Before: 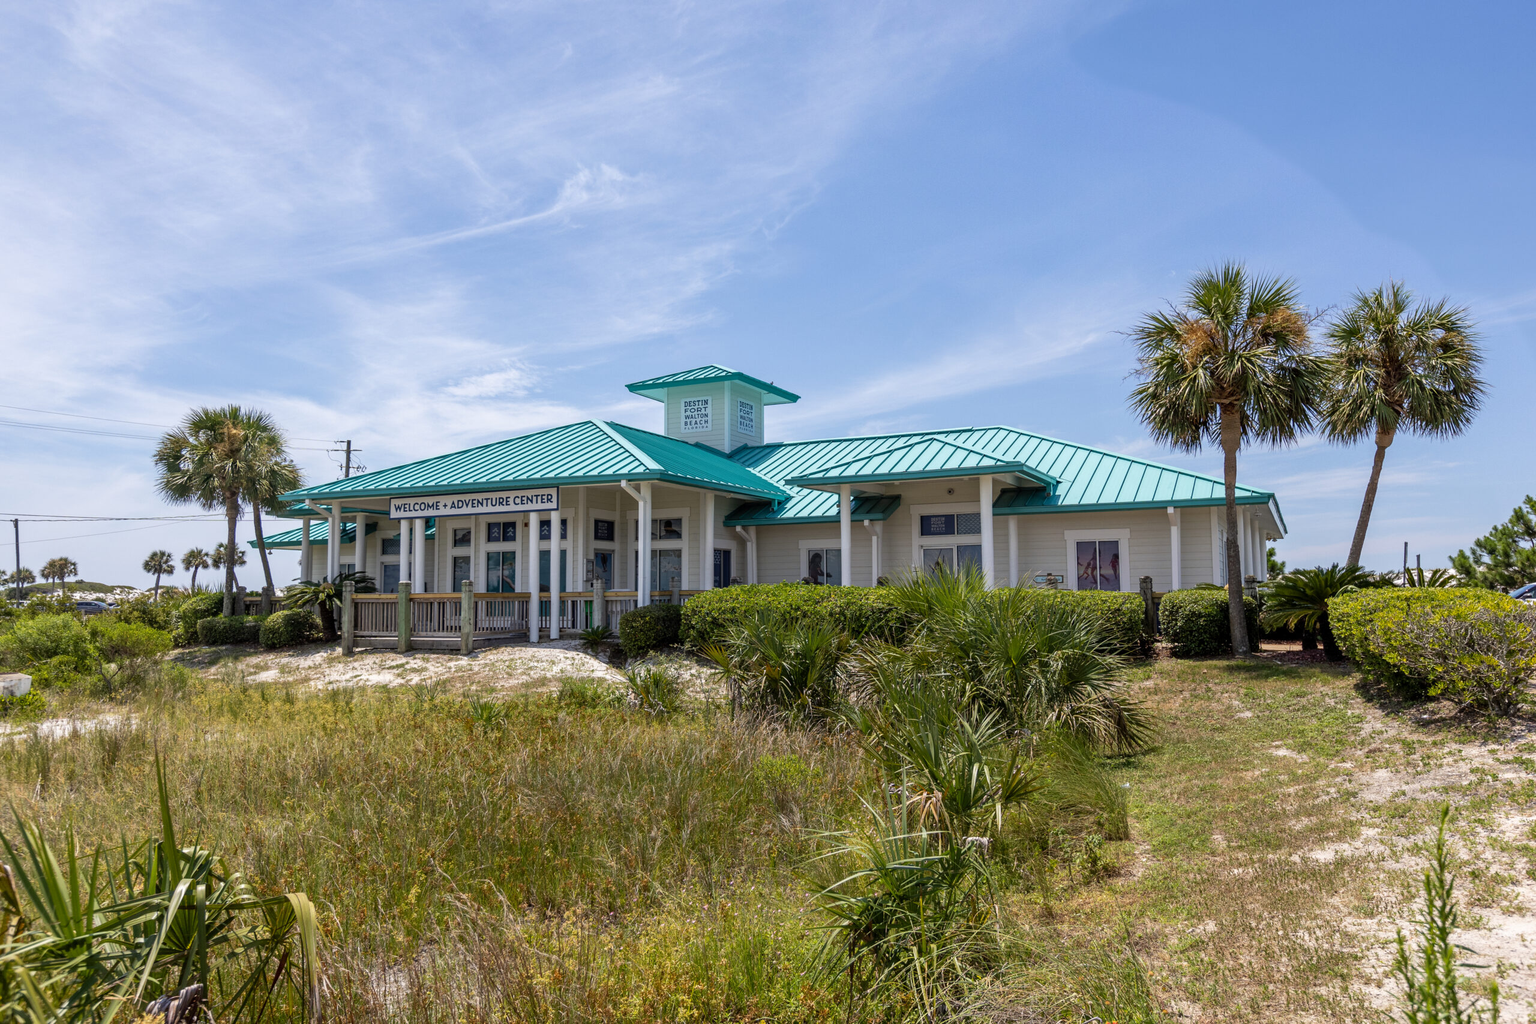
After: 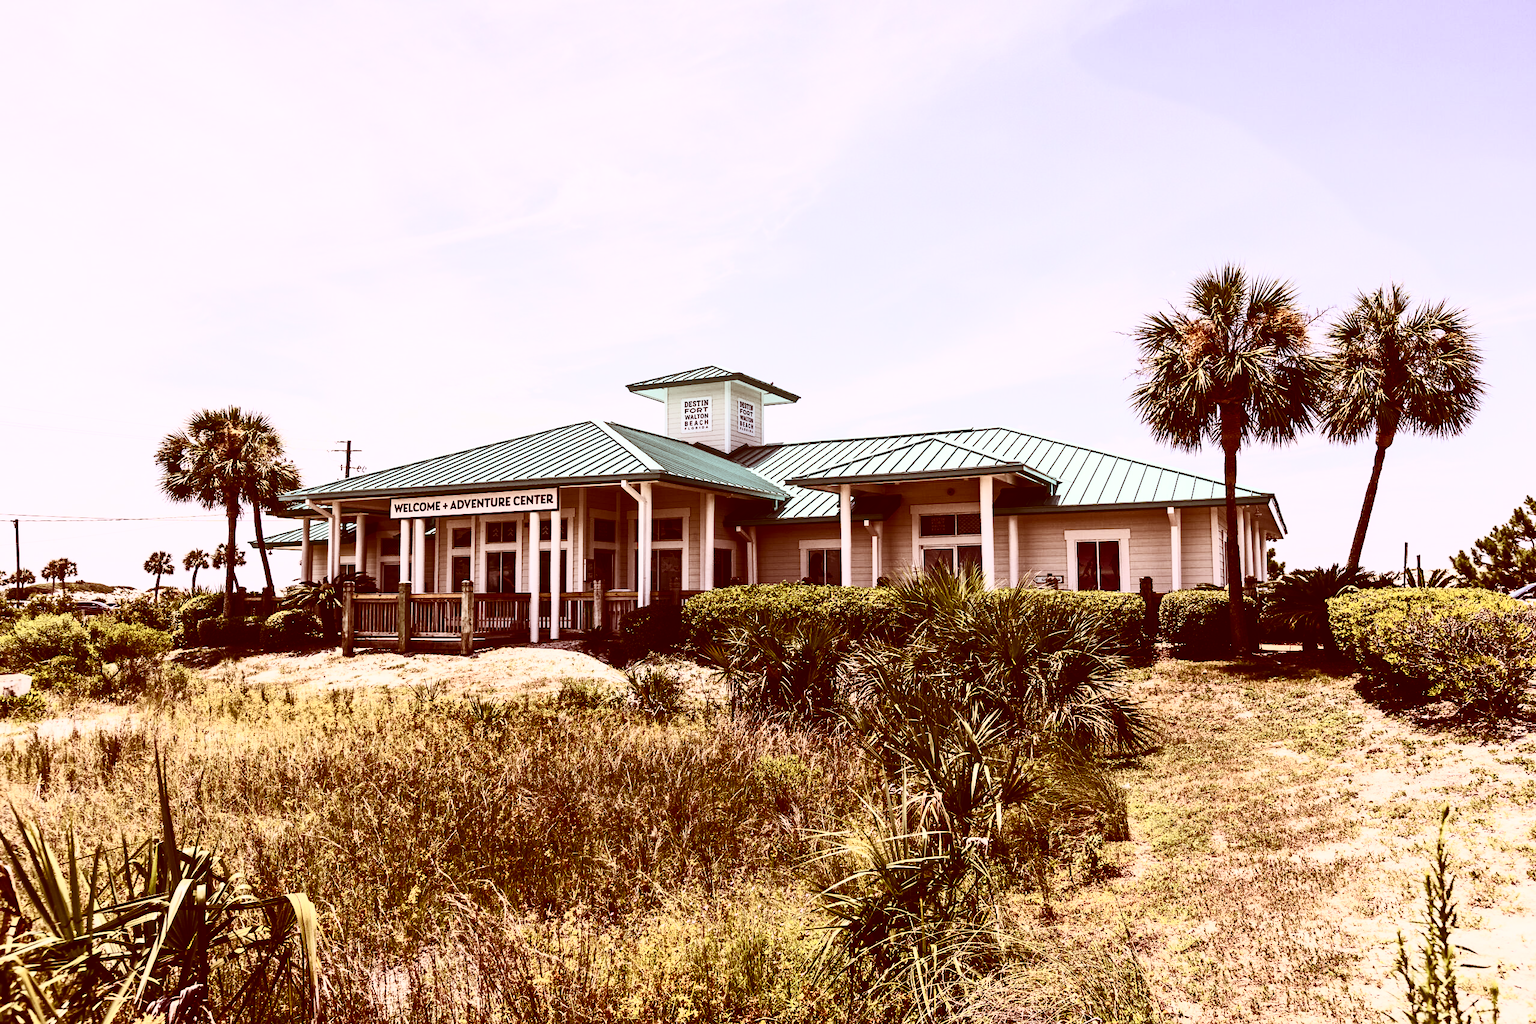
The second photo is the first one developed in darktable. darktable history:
color correction: highlights a* 9.03, highlights b* 8.71, shadows a* 40, shadows b* 40, saturation 0.8
contrast brightness saturation: contrast 0.93, brightness 0.2
